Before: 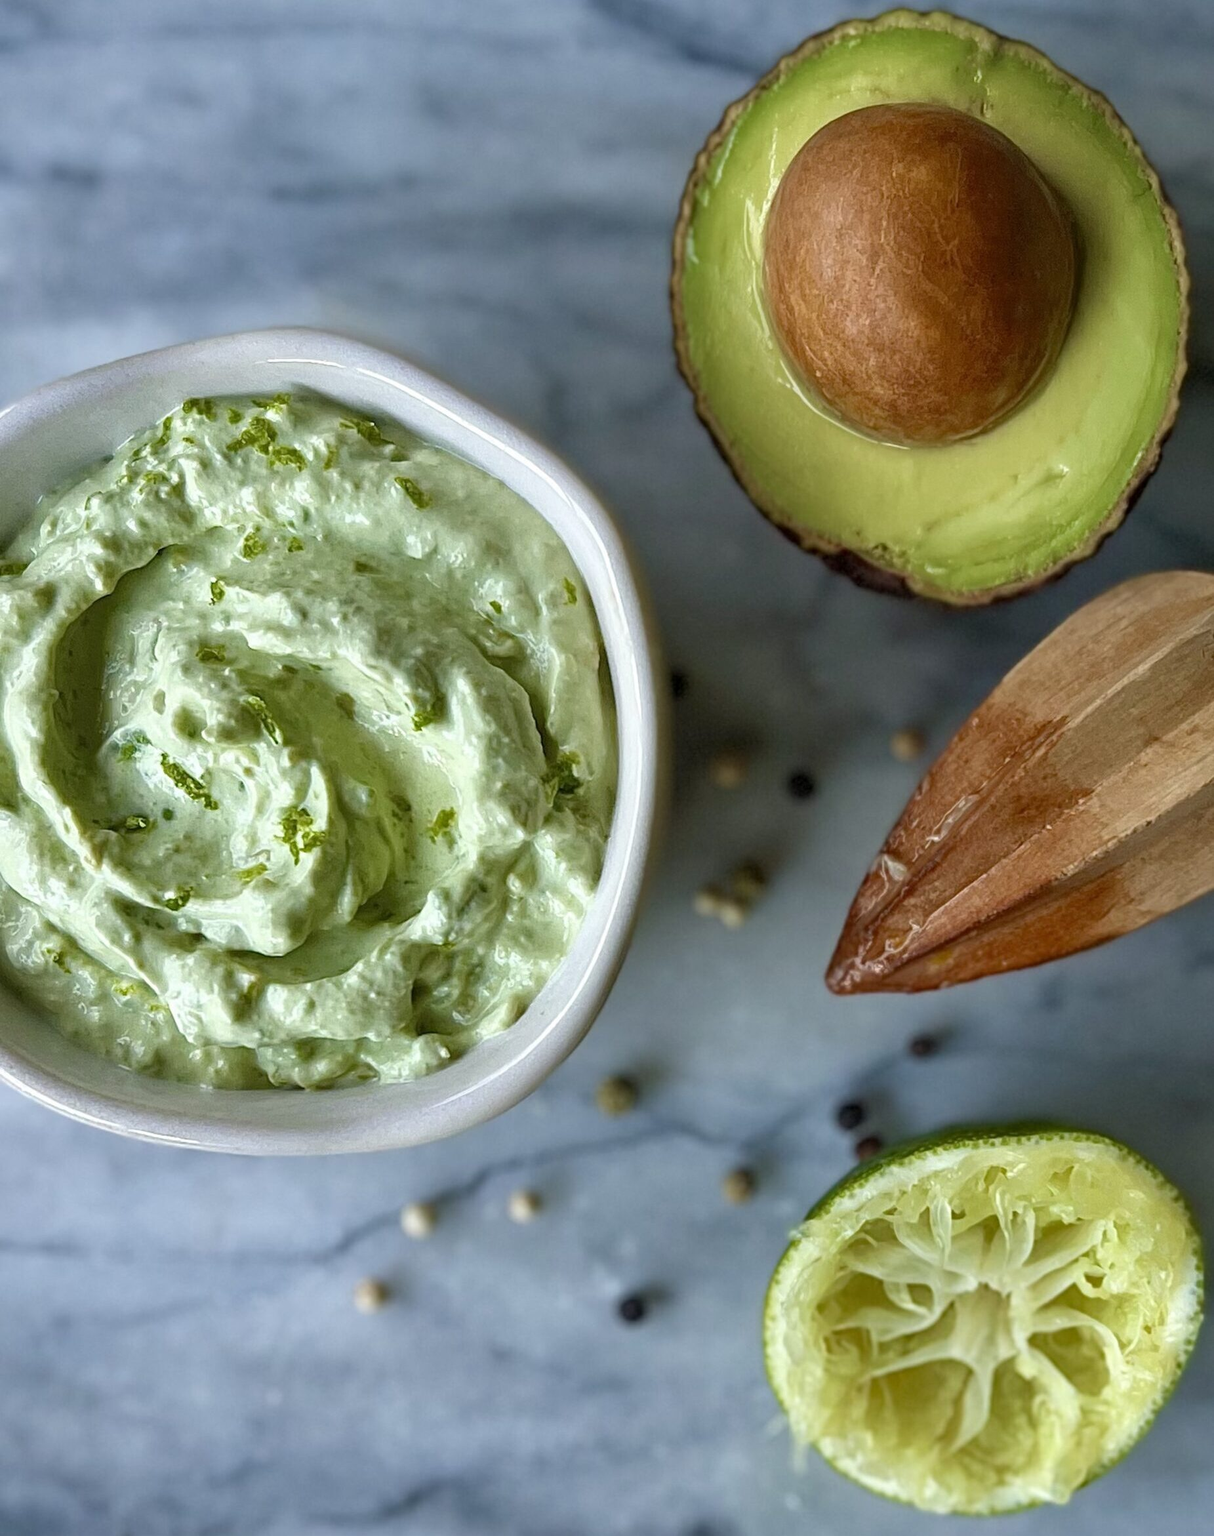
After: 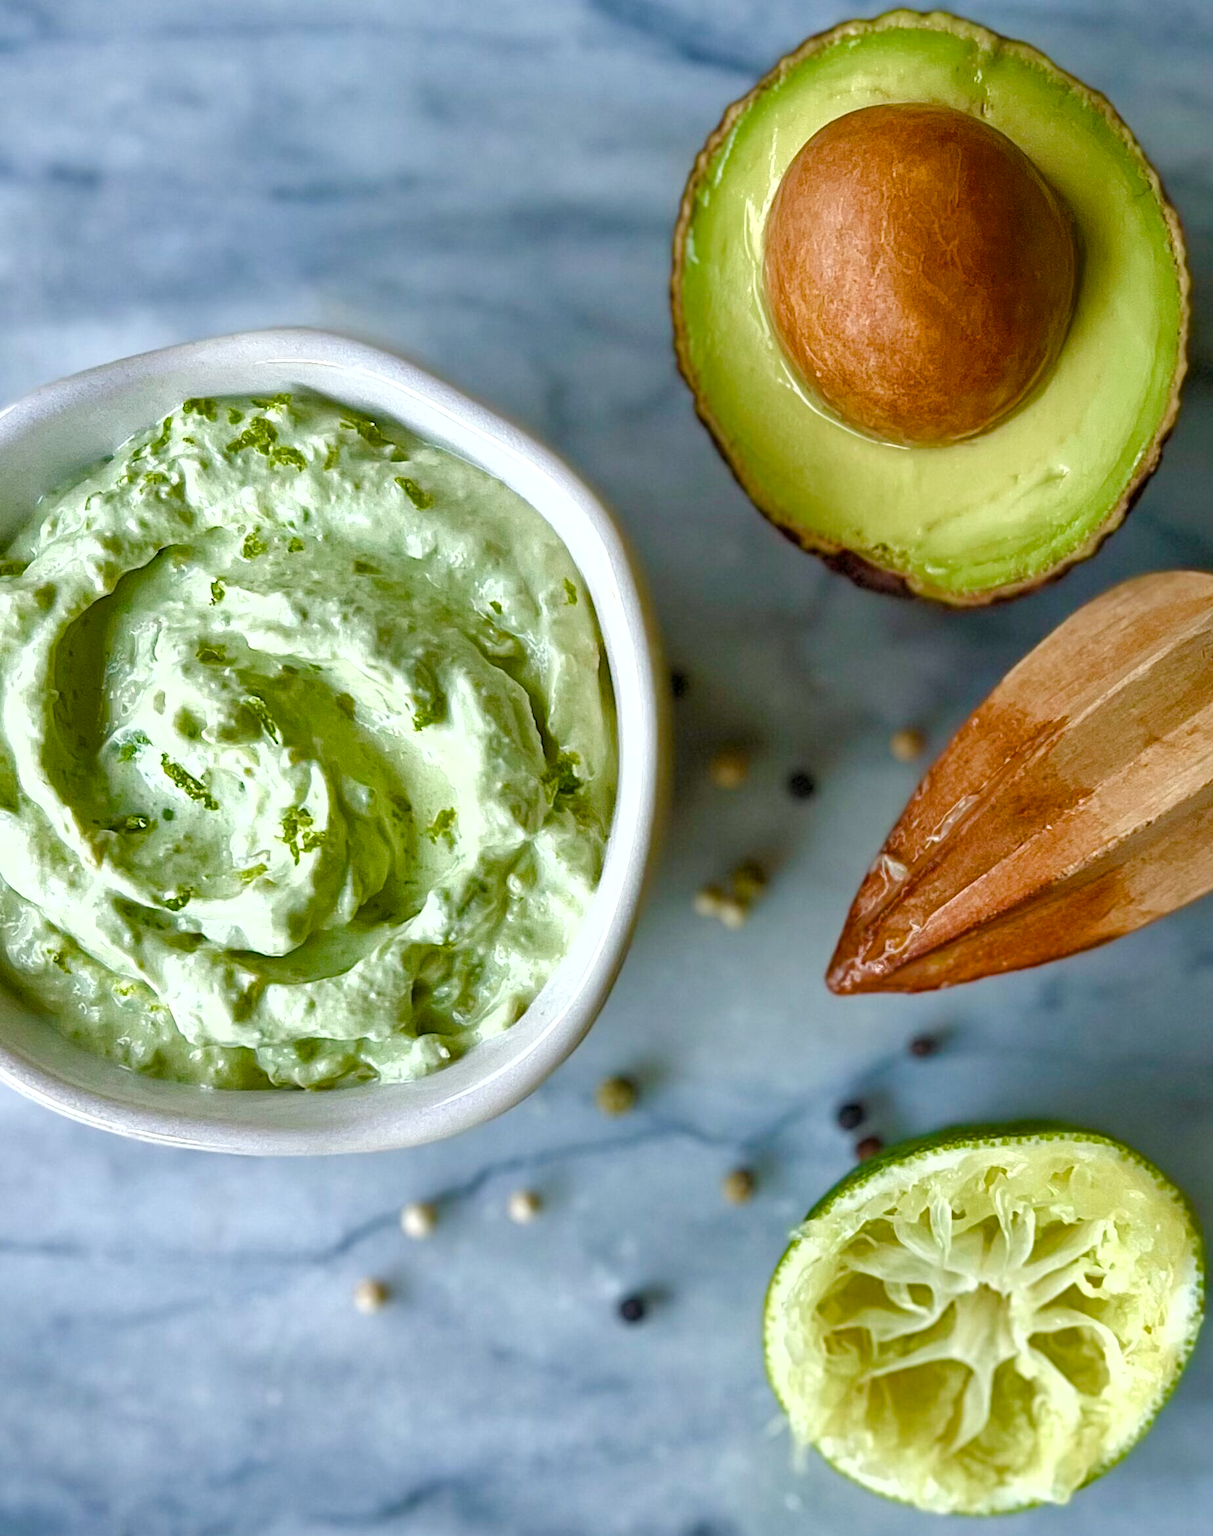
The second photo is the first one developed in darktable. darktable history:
color balance rgb: perceptual saturation grading › global saturation 20%, perceptual saturation grading › highlights -50%, perceptual saturation grading › shadows 30%, perceptual brilliance grading › global brilliance 10%, perceptual brilliance grading › shadows 15%
shadows and highlights: shadows 29.61, highlights -30.47, low approximation 0.01, soften with gaussian
